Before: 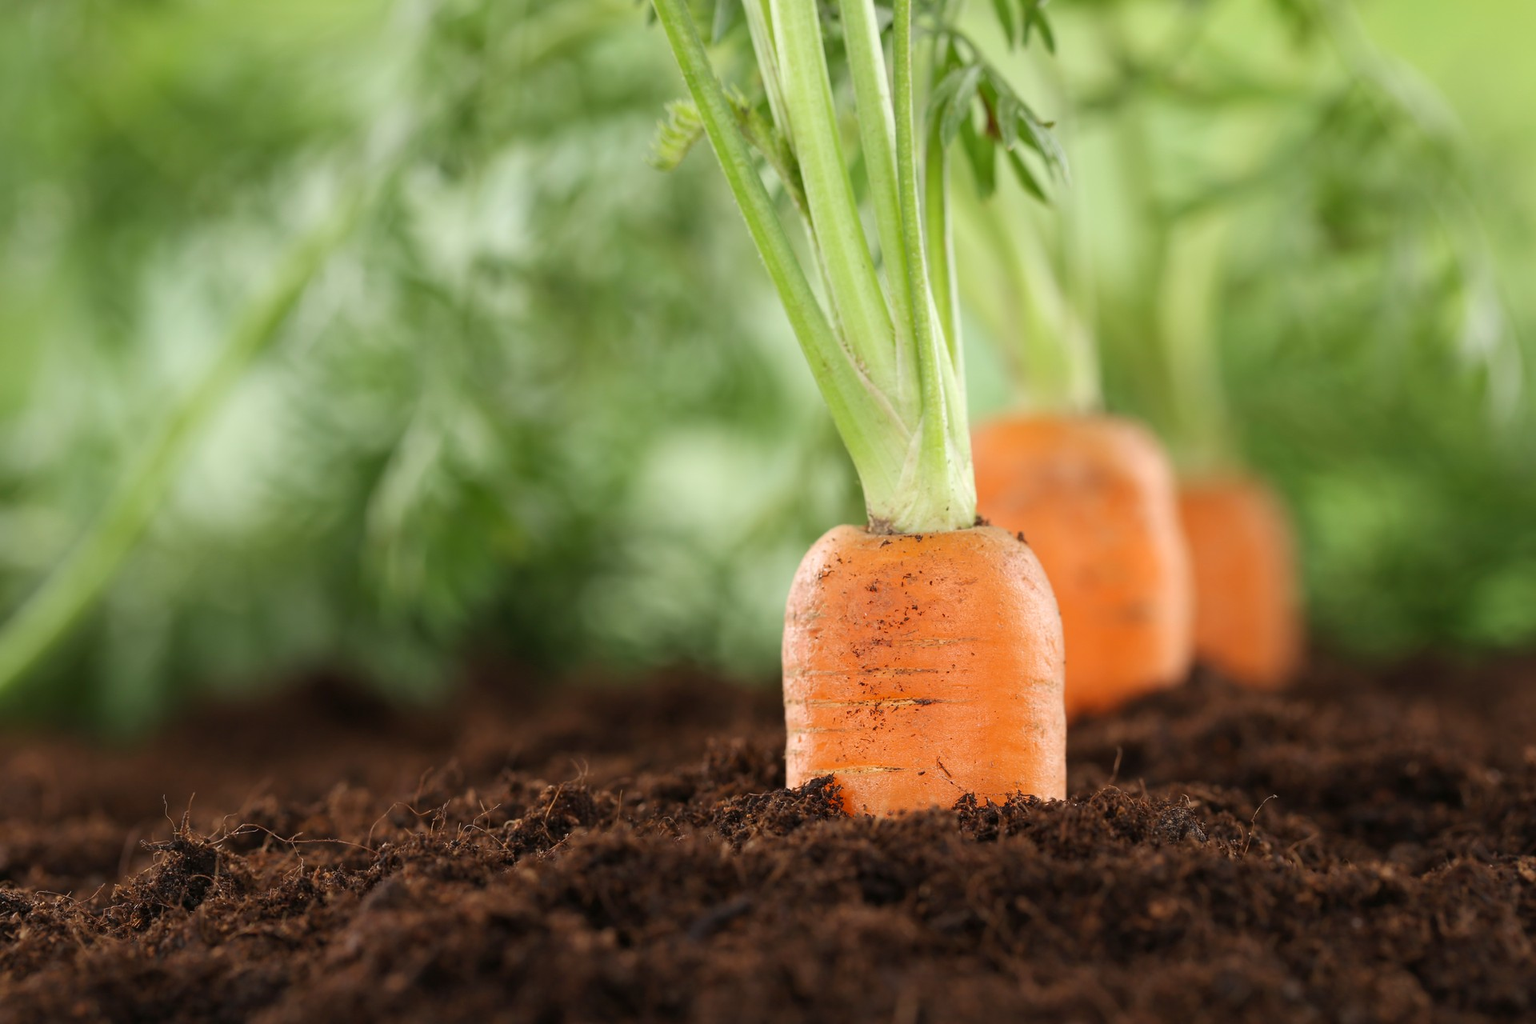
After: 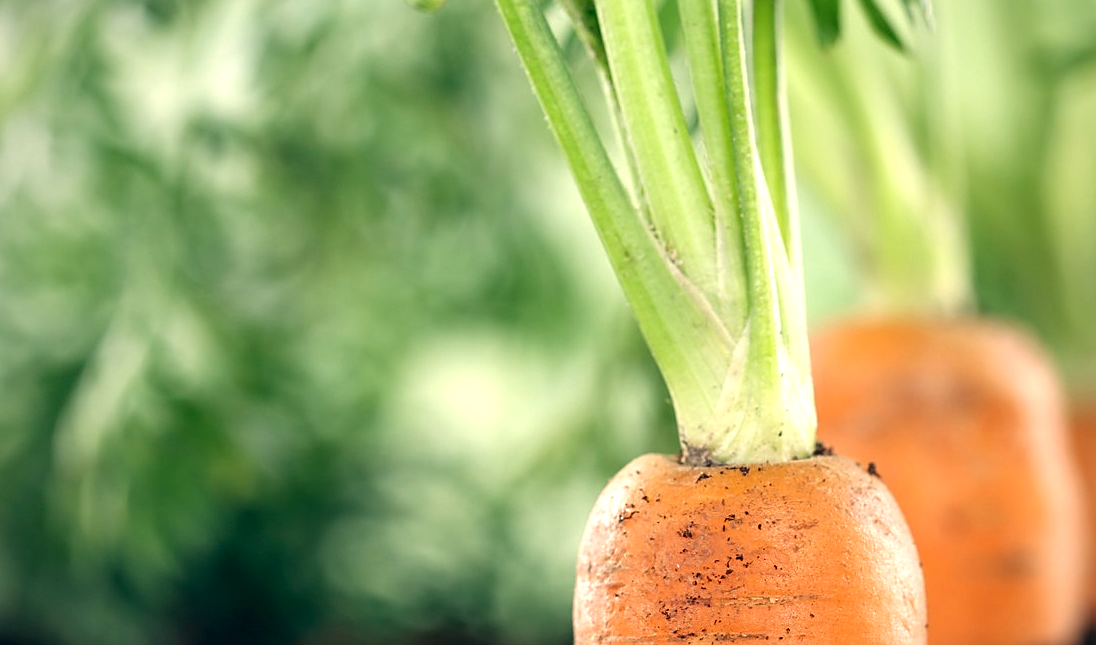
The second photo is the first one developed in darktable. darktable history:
exposure: exposure 0.292 EV, compensate exposure bias true, compensate highlight preservation false
local contrast: highlights 156%, shadows 155%, detail 139%, midtone range 0.259
crop: left 21.083%, top 15.818%, right 21.805%, bottom 33.748%
sharpen: on, module defaults
color correction: highlights a* 10.37, highlights b* 14.51, shadows a* -9.63, shadows b* -15.09
vignetting: brightness -0.318, saturation -0.058
color calibration: gray › normalize channels true, illuminant F (fluorescent), F source F9 (Cool White Deluxe 4150 K) – high CRI, x 0.374, y 0.373, temperature 4160.31 K, gamut compression 0.027
